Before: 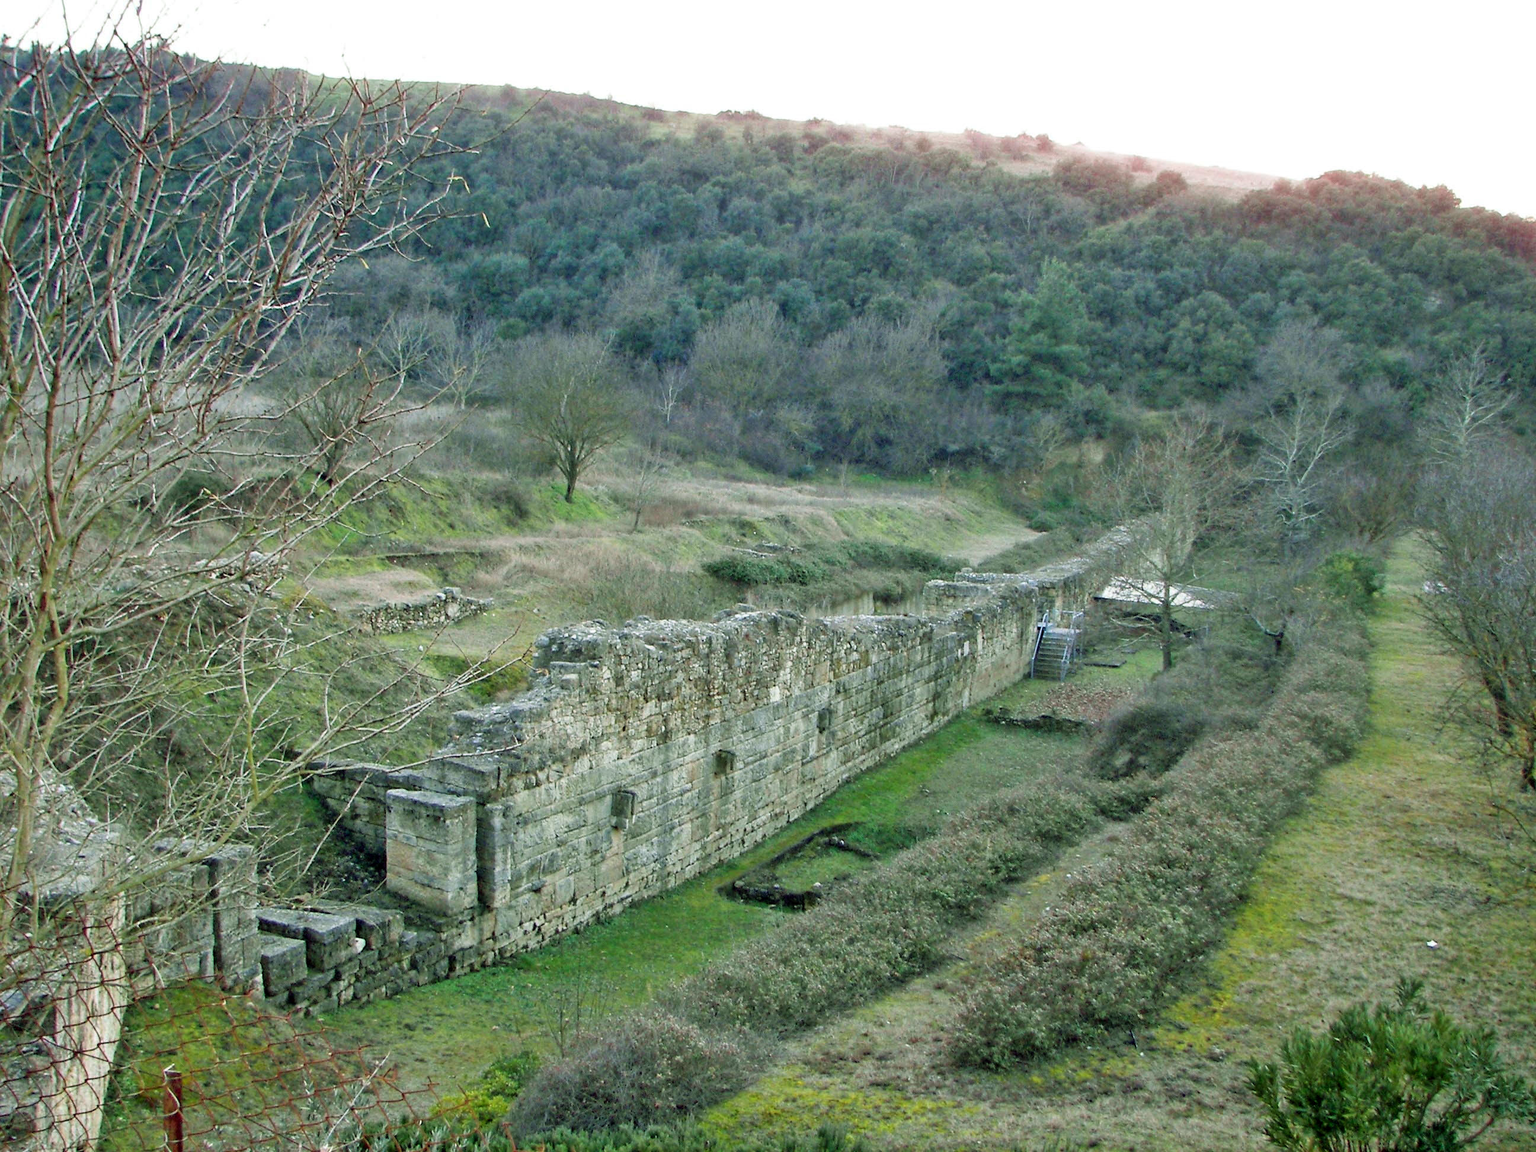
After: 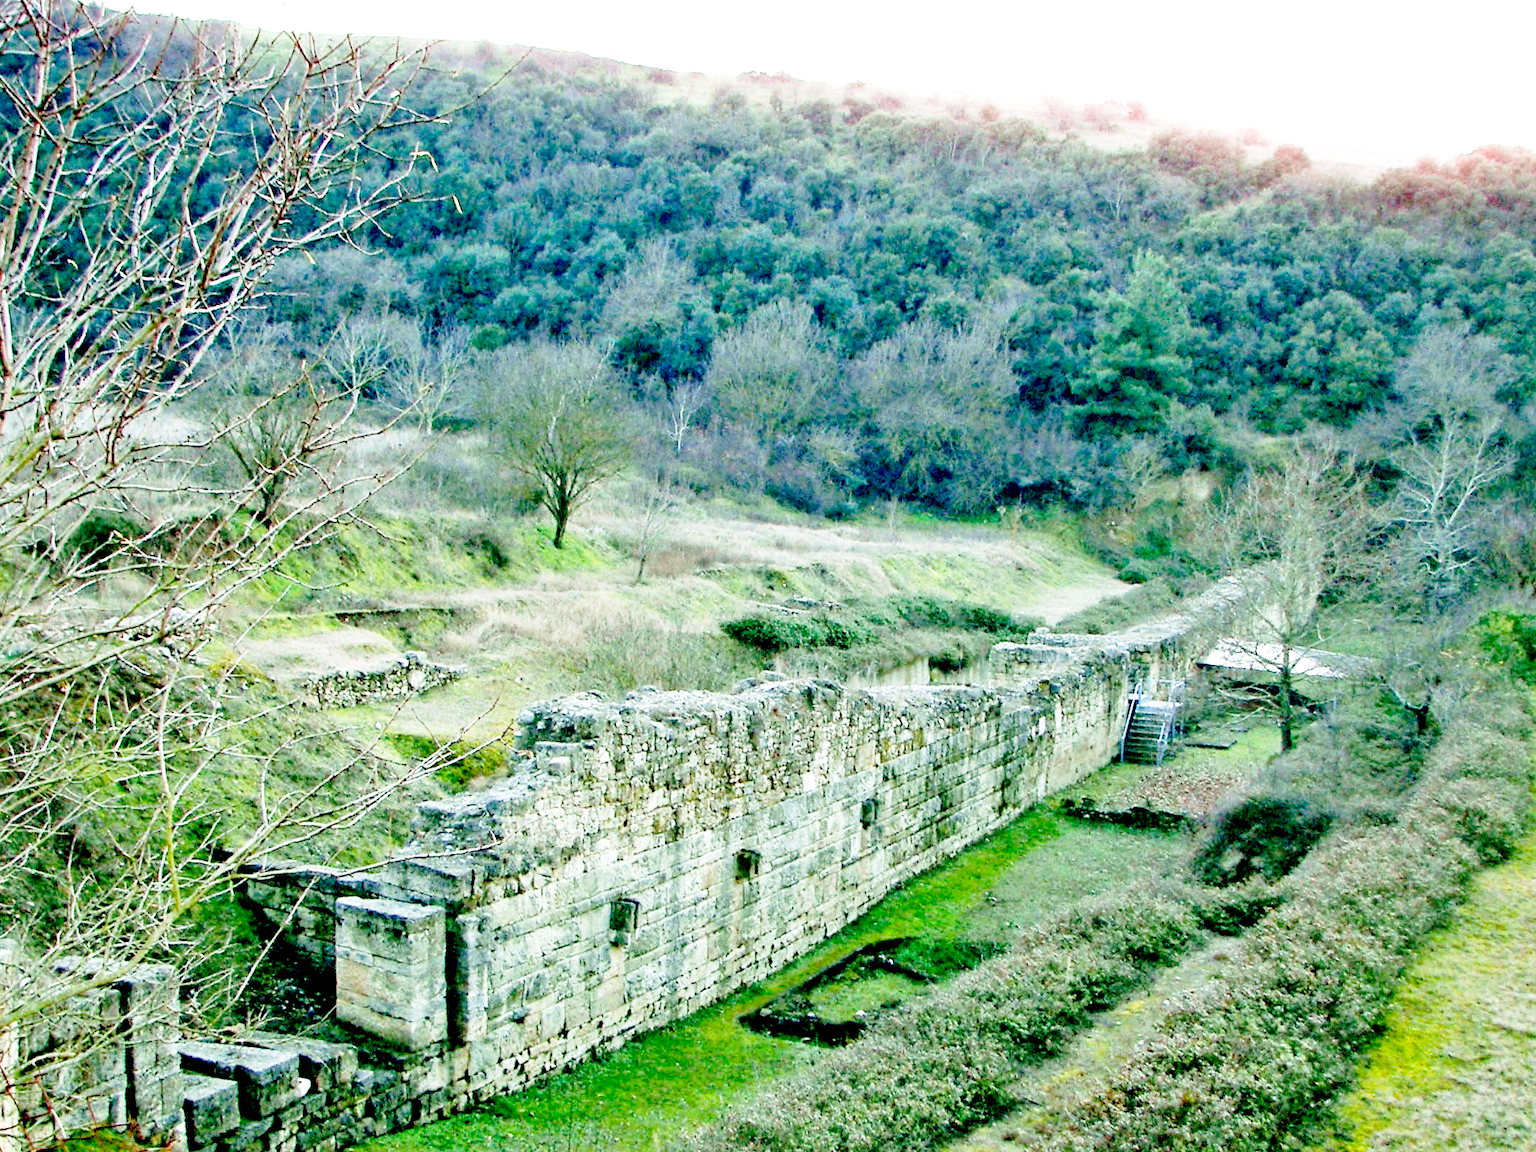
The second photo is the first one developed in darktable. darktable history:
exposure: black level correction 0.04, exposure 0.5 EV, compensate highlight preservation false
white balance: red 0.982, blue 1.018
base curve: curves: ch0 [(0, 0) (0.028, 0.03) (0.121, 0.232) (0.46, 0.748) (0.859, 0.968) (1, 1)], preserve colors none
crop and rotate: left 7.196%, top 4.574%, right 10.605%, bottom 13.178%
